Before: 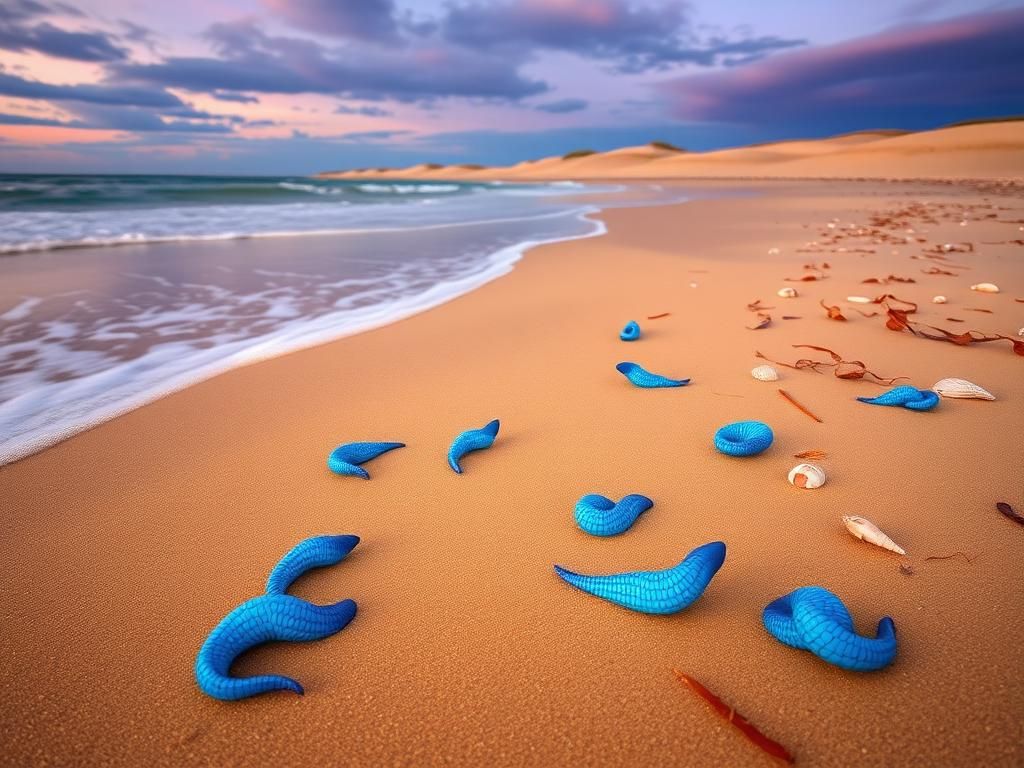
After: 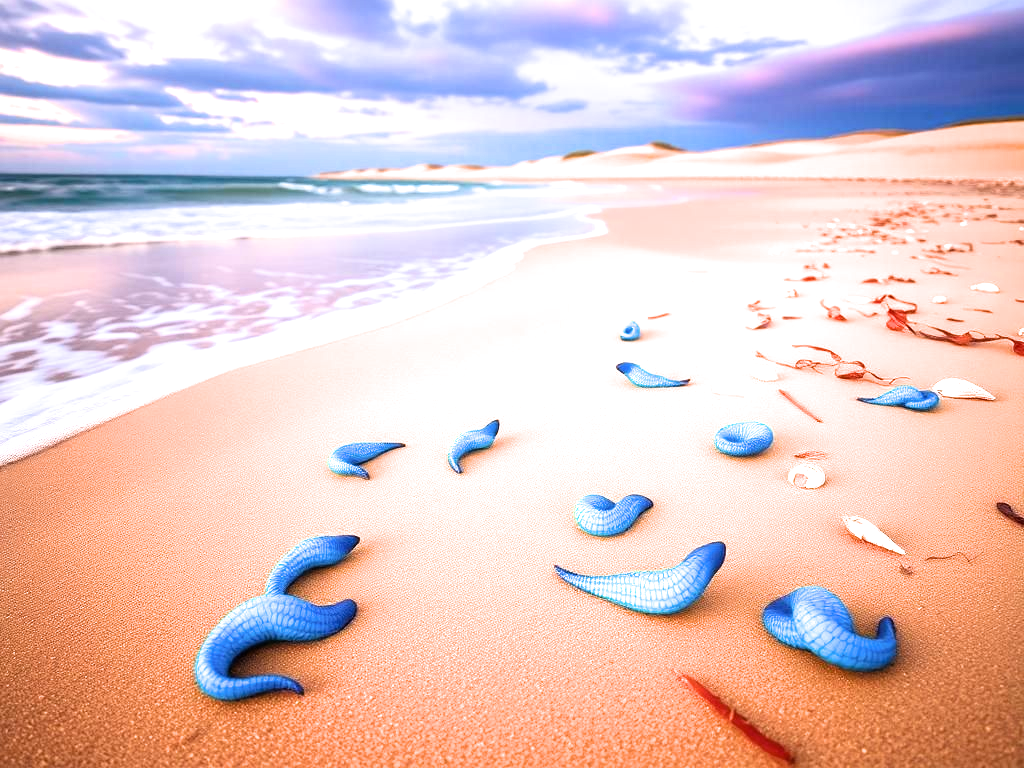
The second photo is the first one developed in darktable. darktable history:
filmic rgb: black relative exposure -8 EV, white relative exposure 2.45 EV, hardness 6.39, iterations of high-quality reconstruction 0
exposure: black level correction 0, exposure 1.199 EV, compensate exposure bias true, compensate highlight preservation false
